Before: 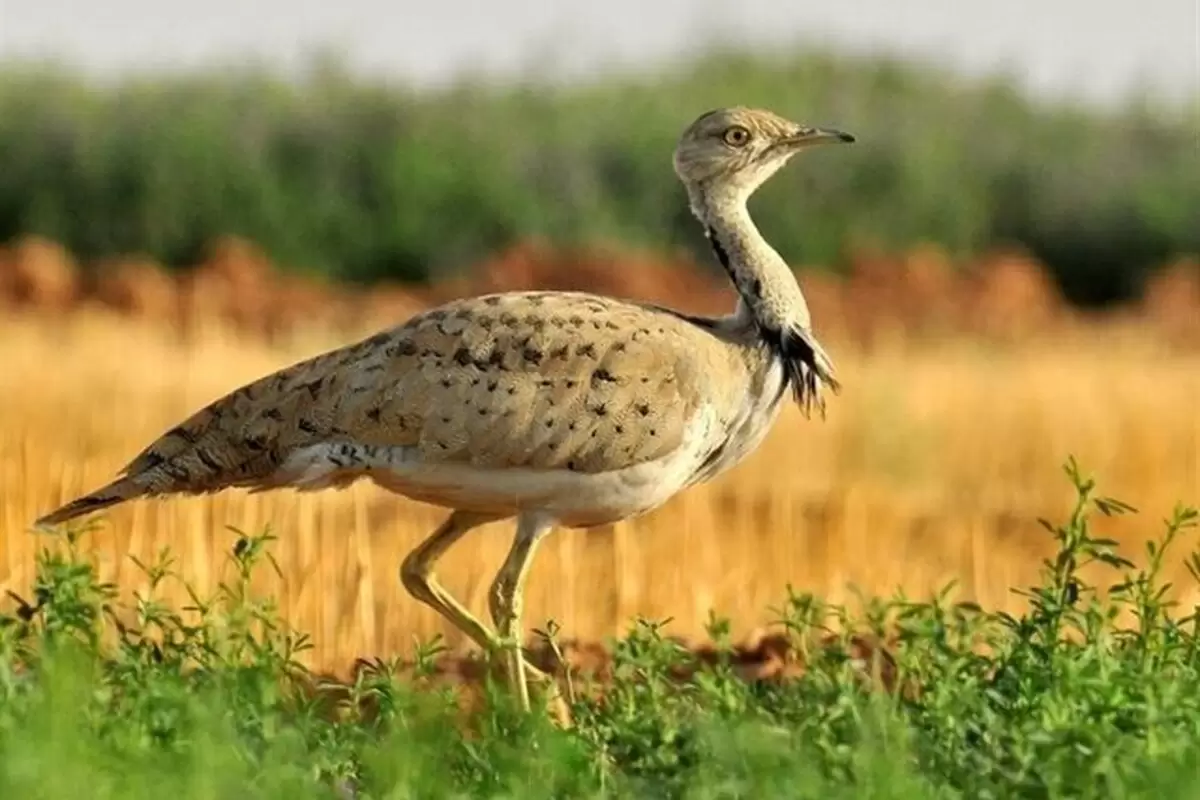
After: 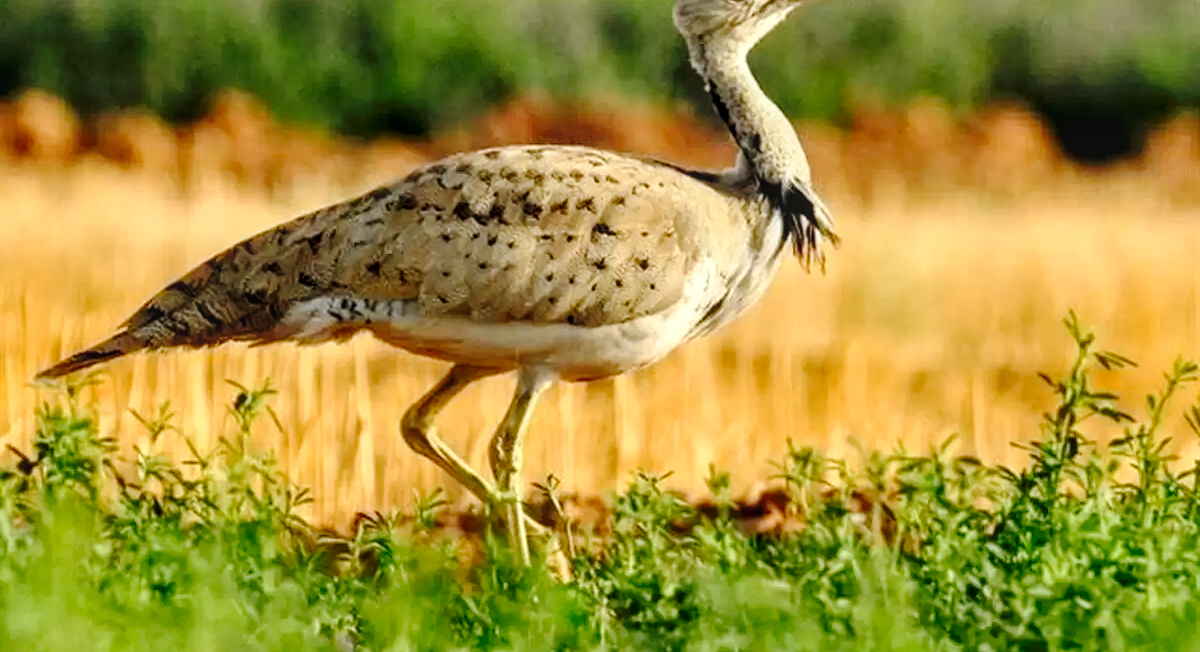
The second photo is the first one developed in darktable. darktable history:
tone curve: curves: ch0 [(0, 0) (0.003, 0.03) (0.011, 0.032) (0.025, 0.035) (0.044, 0.038) (0.069, 0.041) (0.1, 0.058) (0.136, 0.091) (0.177, 0.133) (0.224, 0.181) (0.277, 0.268) (0.335, 0.363) (0.399, 0.461) (0.468, 0.554) (0.543, 0.633) (0.623, 0.709) (0.709, 0.784) (0.801, 0.869) (0.898, 0.938) (1, 1)], preserve colors none
crop and rotate: top 18.442%
local contrast: on, module defaults
